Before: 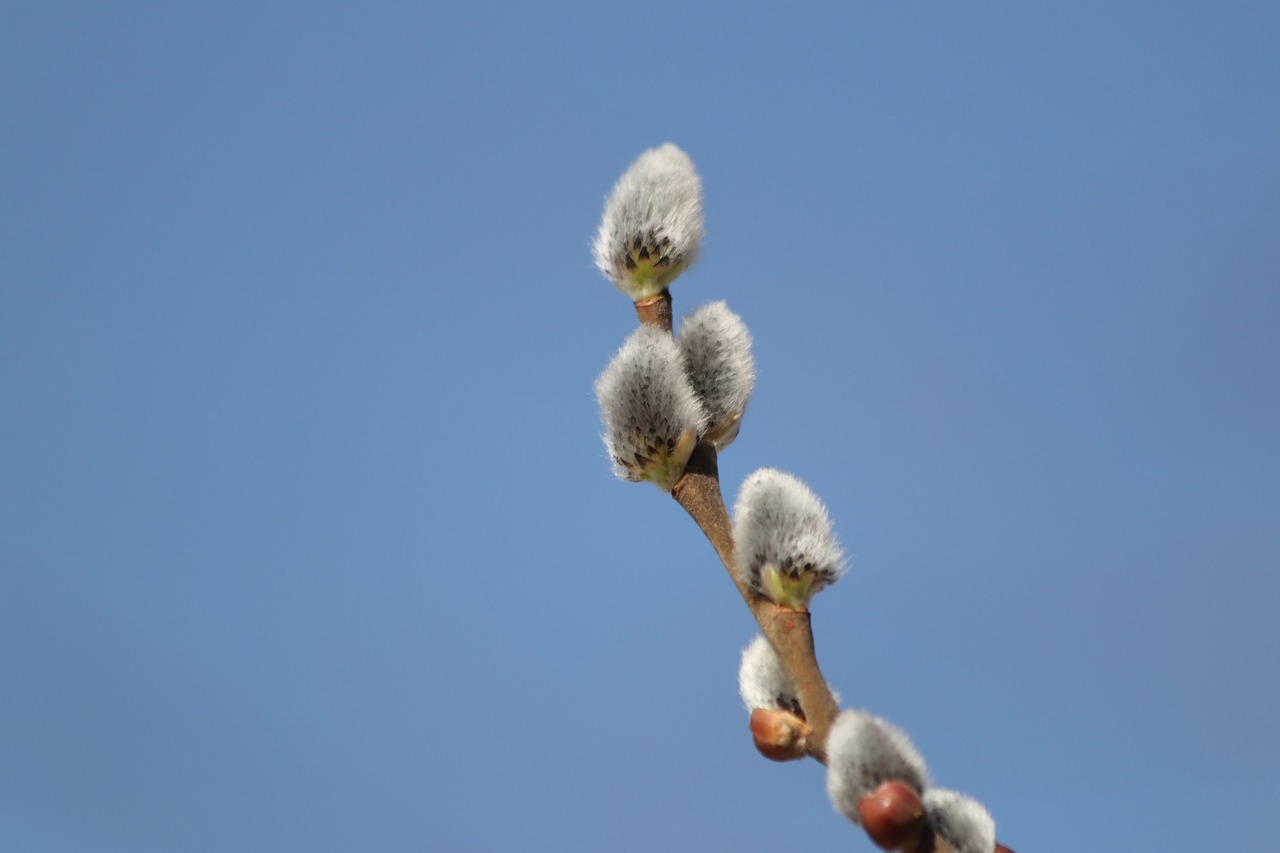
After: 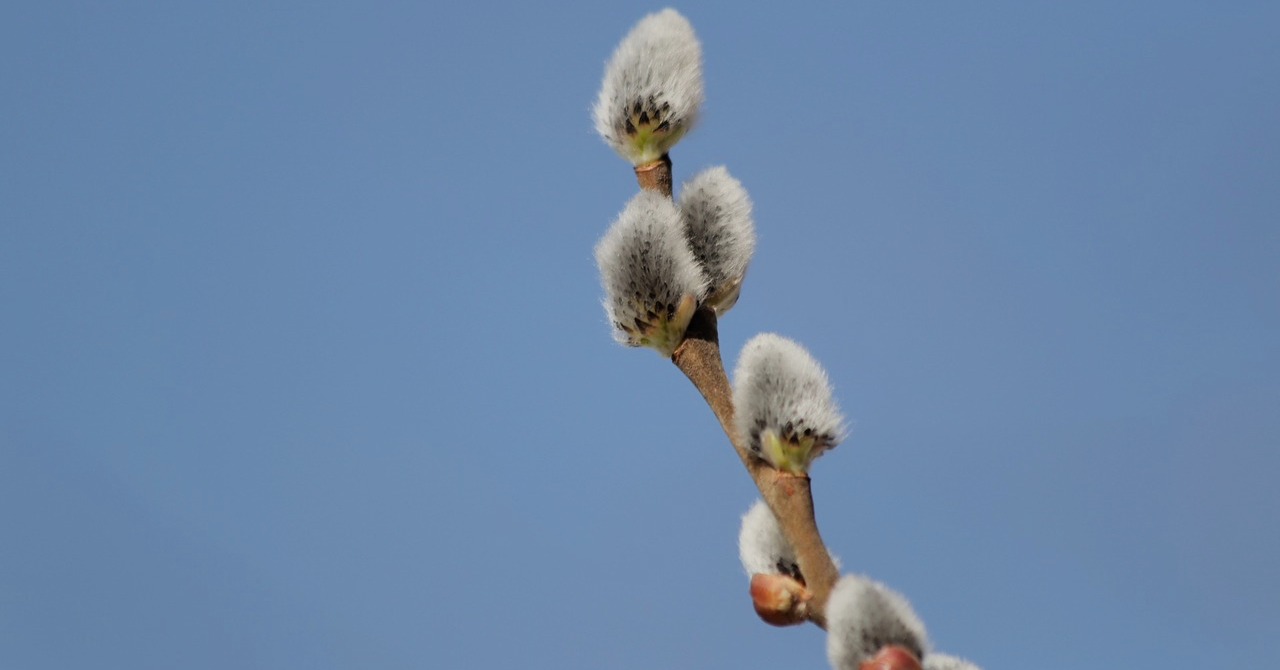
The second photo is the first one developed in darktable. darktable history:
contrast brightness saturation: contrast 0.079, saturation 0.021
tone equalizer: edges refinement/feathering 500, mask exposure compensation -1.57 EV, preserve details no
crop and rotate: top 15.881%, bottom 5.491%
filmic rgb: black relative exposure -7.65 EV, white relative exposure 4.56 EV, threshold 3.03 EV, hardness 3.61, enable highlight reconstruction true
